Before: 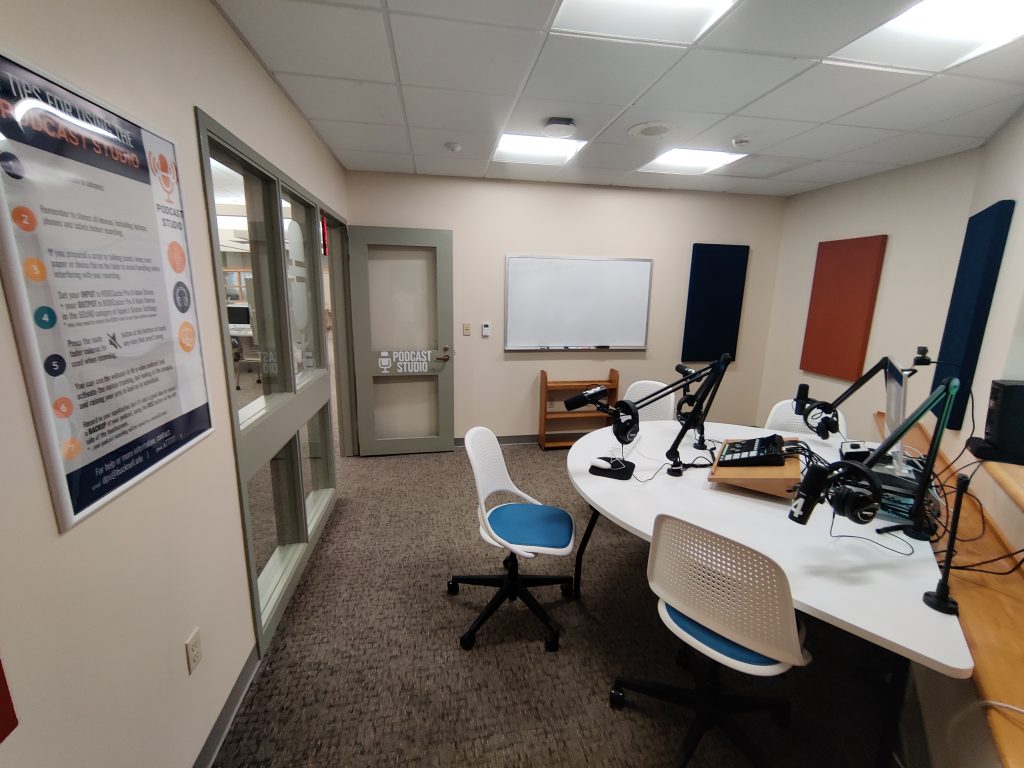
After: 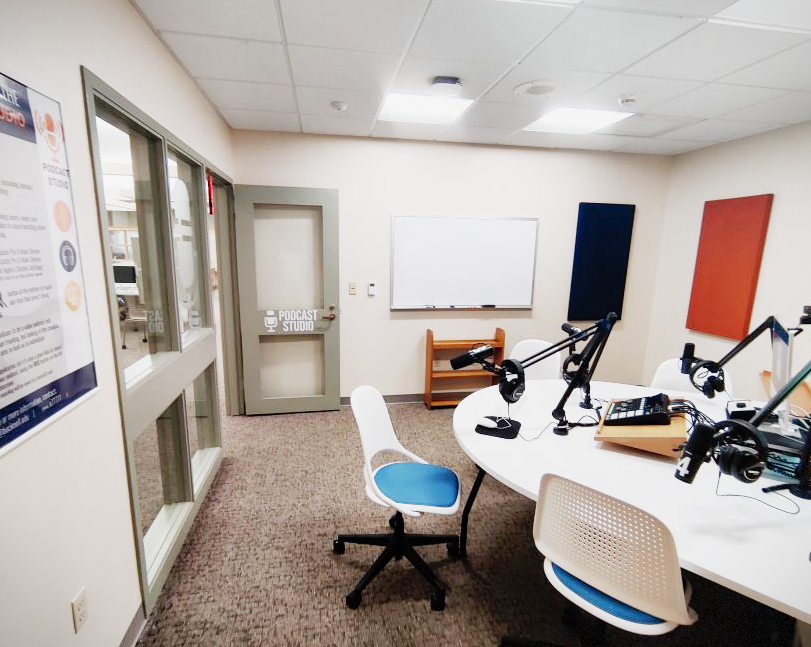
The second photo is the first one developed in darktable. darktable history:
crop: left 11.225%, top 5.381%, right 9.565%, bottom 10.314%
vignetting: fall-off start 100%, fall-off radius 71%, brightness -0.434, saturation -0.2, width/height ratio 1.178, dithering 8-bit output, unbound false
exposure: black level correction 0, exposure 1.6 EV, compensate exposure bias true, compensate highlight preservation false
color balance: mode lift, gamma, gain (sRGB)
white balance: red 1.004, blue 1.024
shadows and highlights: on, module defaults
sigmoid: contrast 1.7, skew -0.1, preserve hue 0%, red attenuation 0.1, red rotation 0.035, green attenuation 0.1, green rotation -0.017, blue attenuation 0.15, blue rotation -0.052, base primaries Rec2020
